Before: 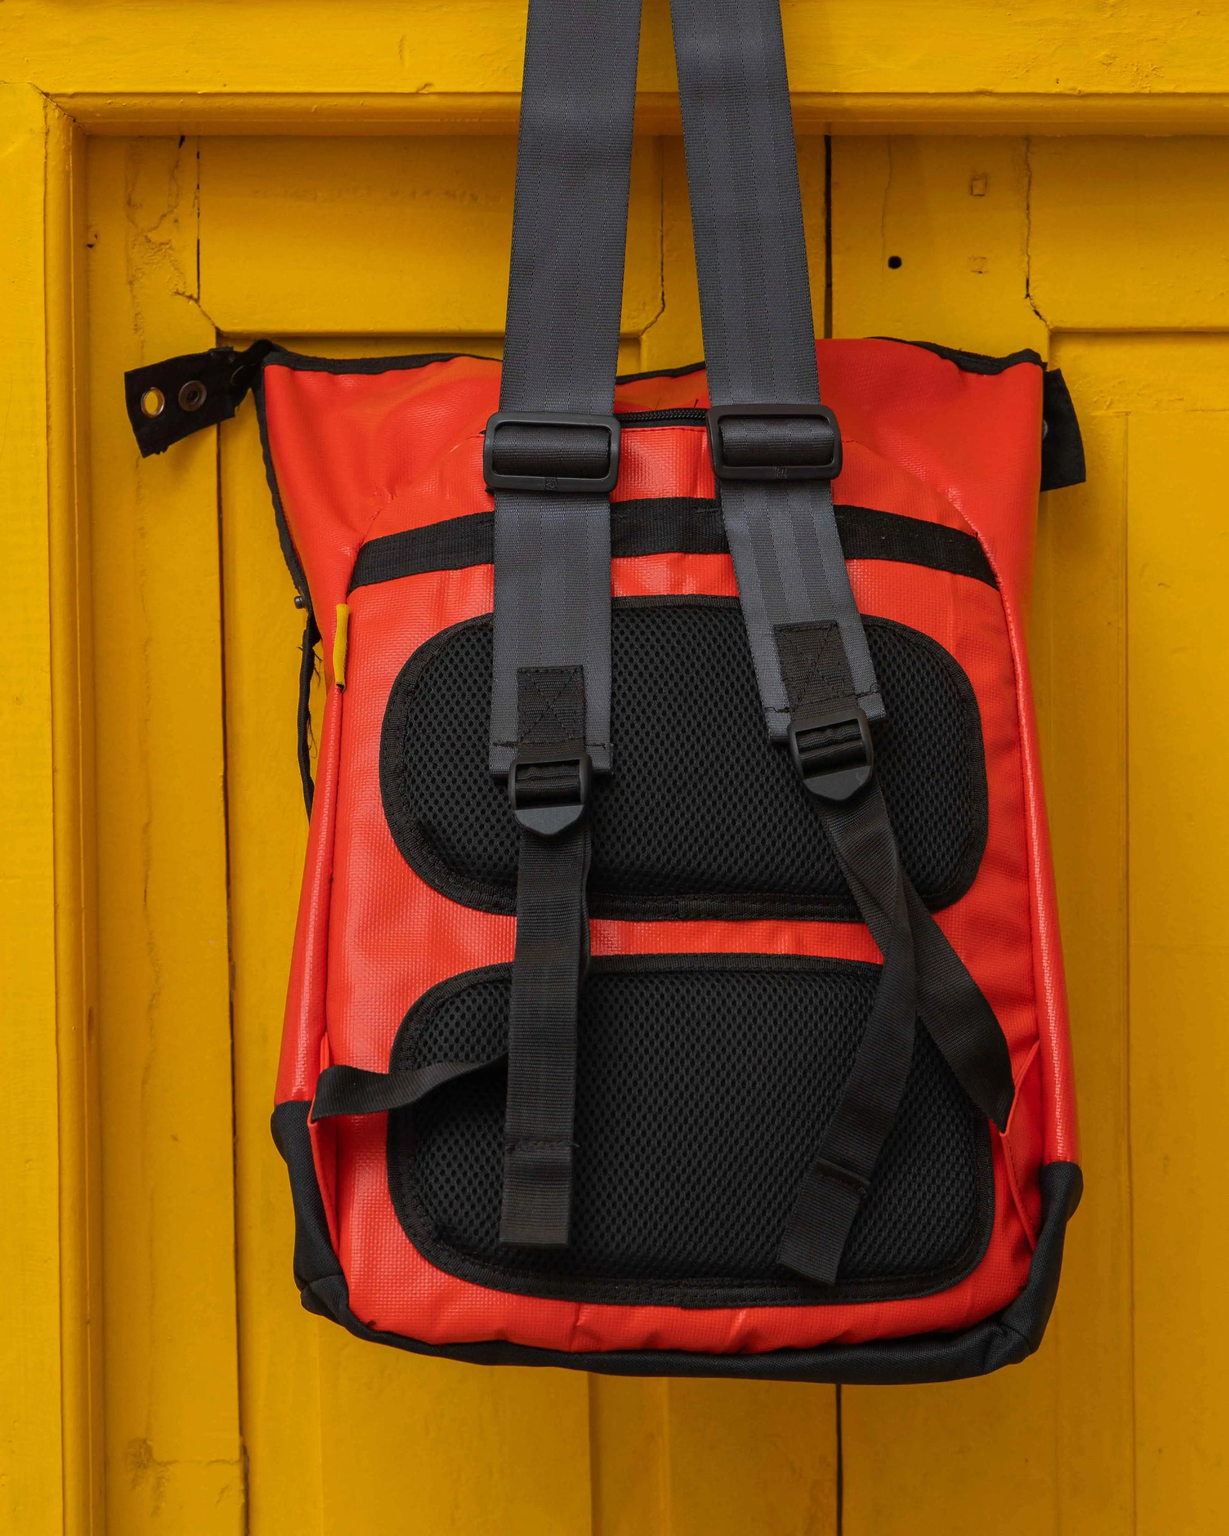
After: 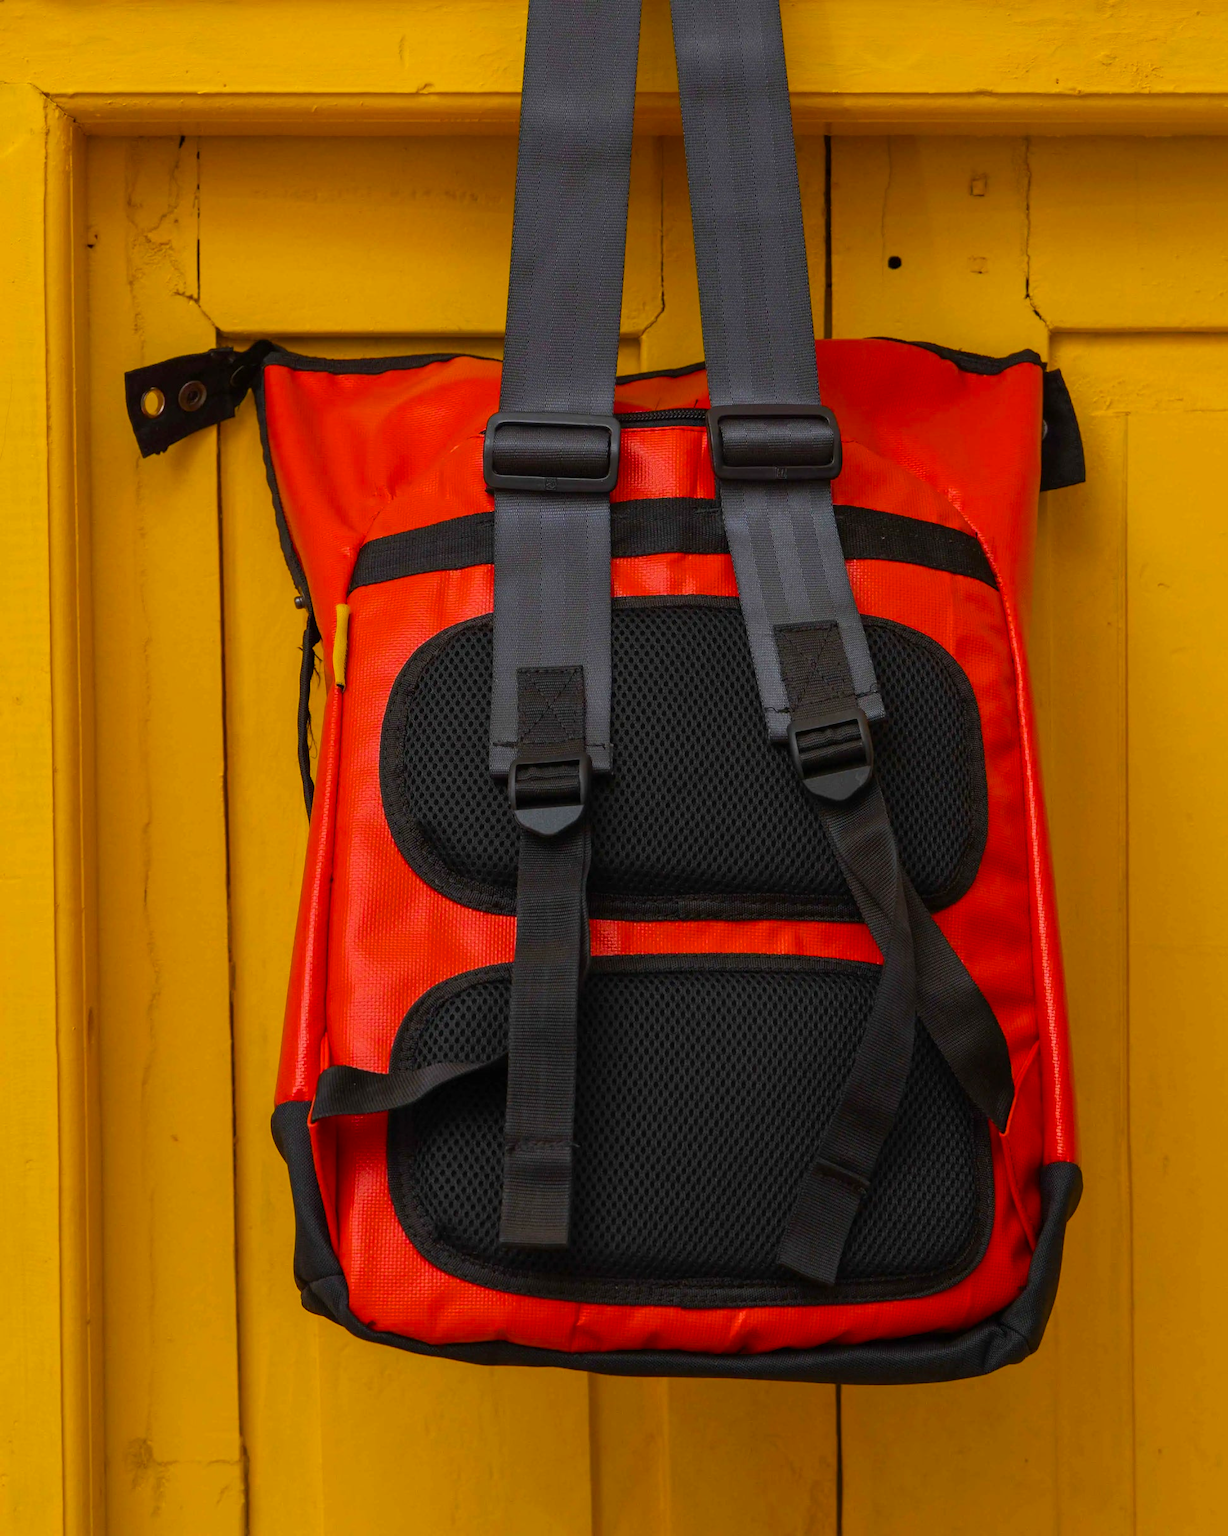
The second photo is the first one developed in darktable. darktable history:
color balance rgb: perceptual saturation grading › global saturation 36.245%
